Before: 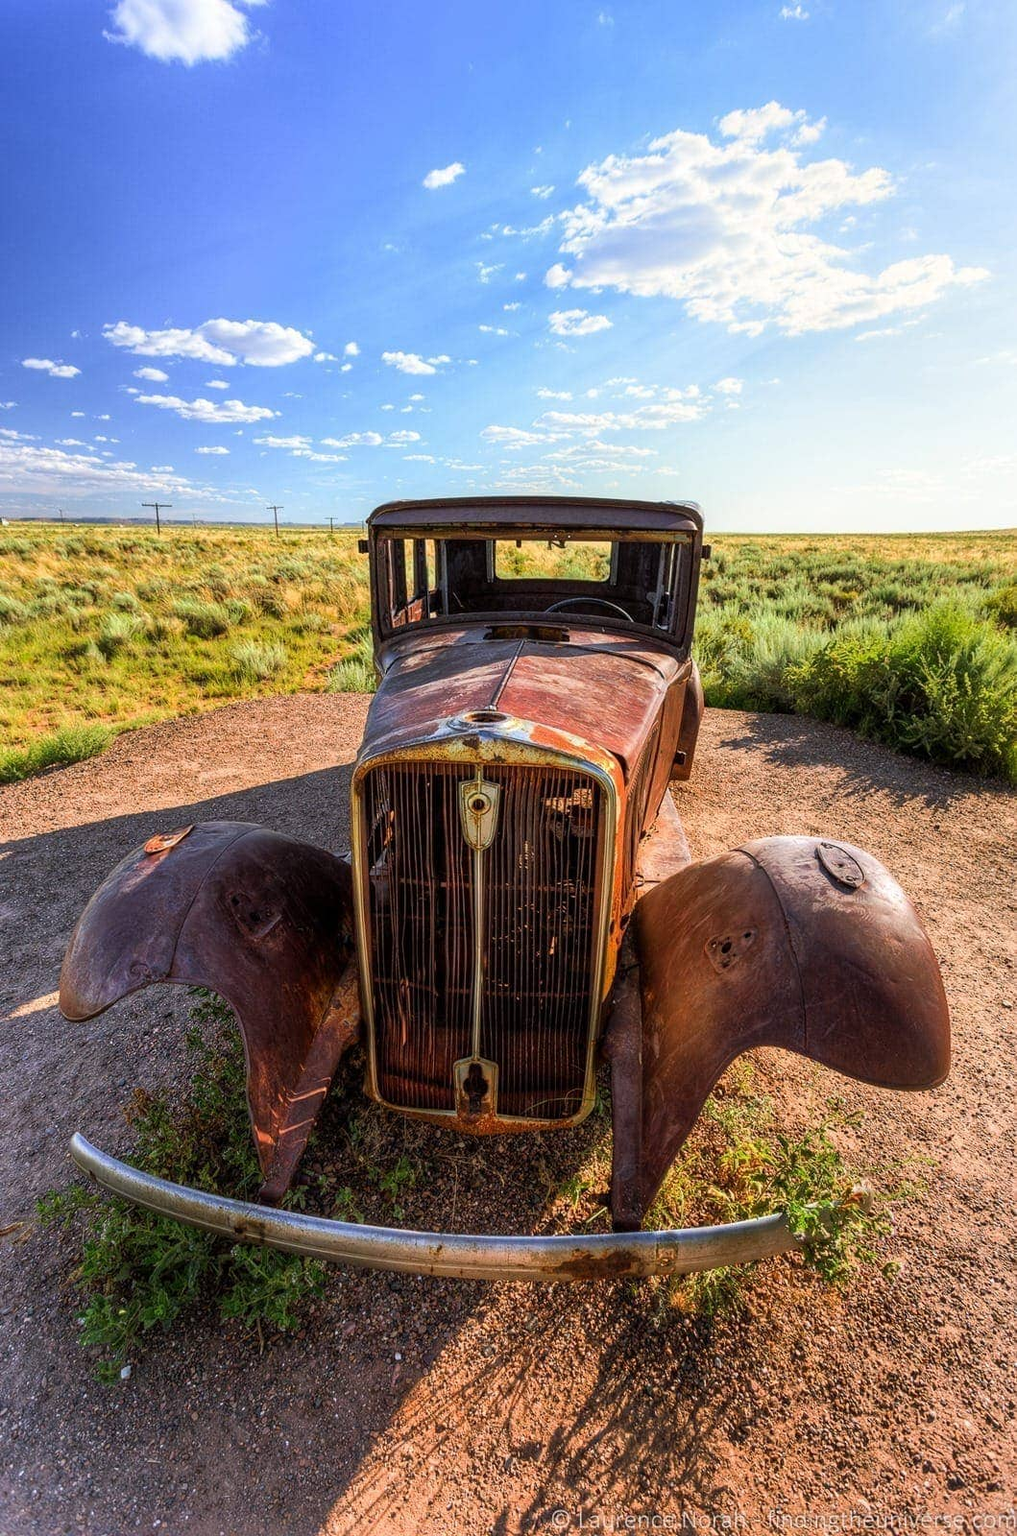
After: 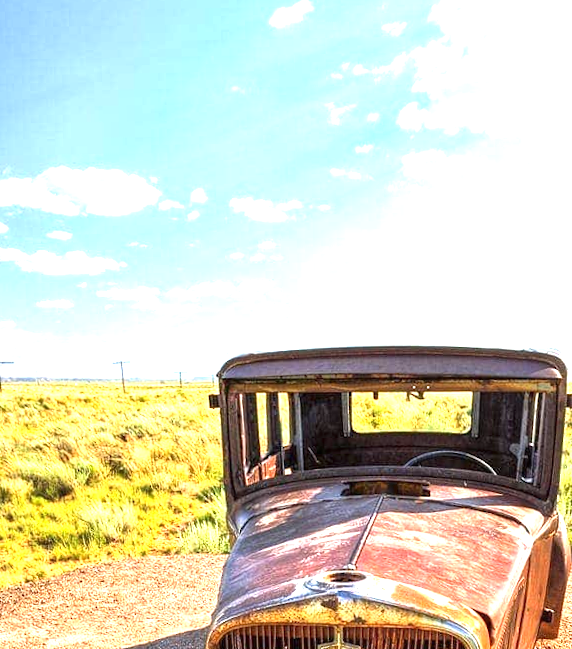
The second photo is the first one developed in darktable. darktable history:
rotate and perspective: rotation -1°, crop left 0.011, crop right 0.989, crop top 0.025, crop bottom 0.975
exposure: black level correction 0, exposure 1.388 EV, compensate exposure bias true, compensate highlight preservation false
crop: left 15.306%, top 9.065%, right 30.789%, bottom 48.638%
